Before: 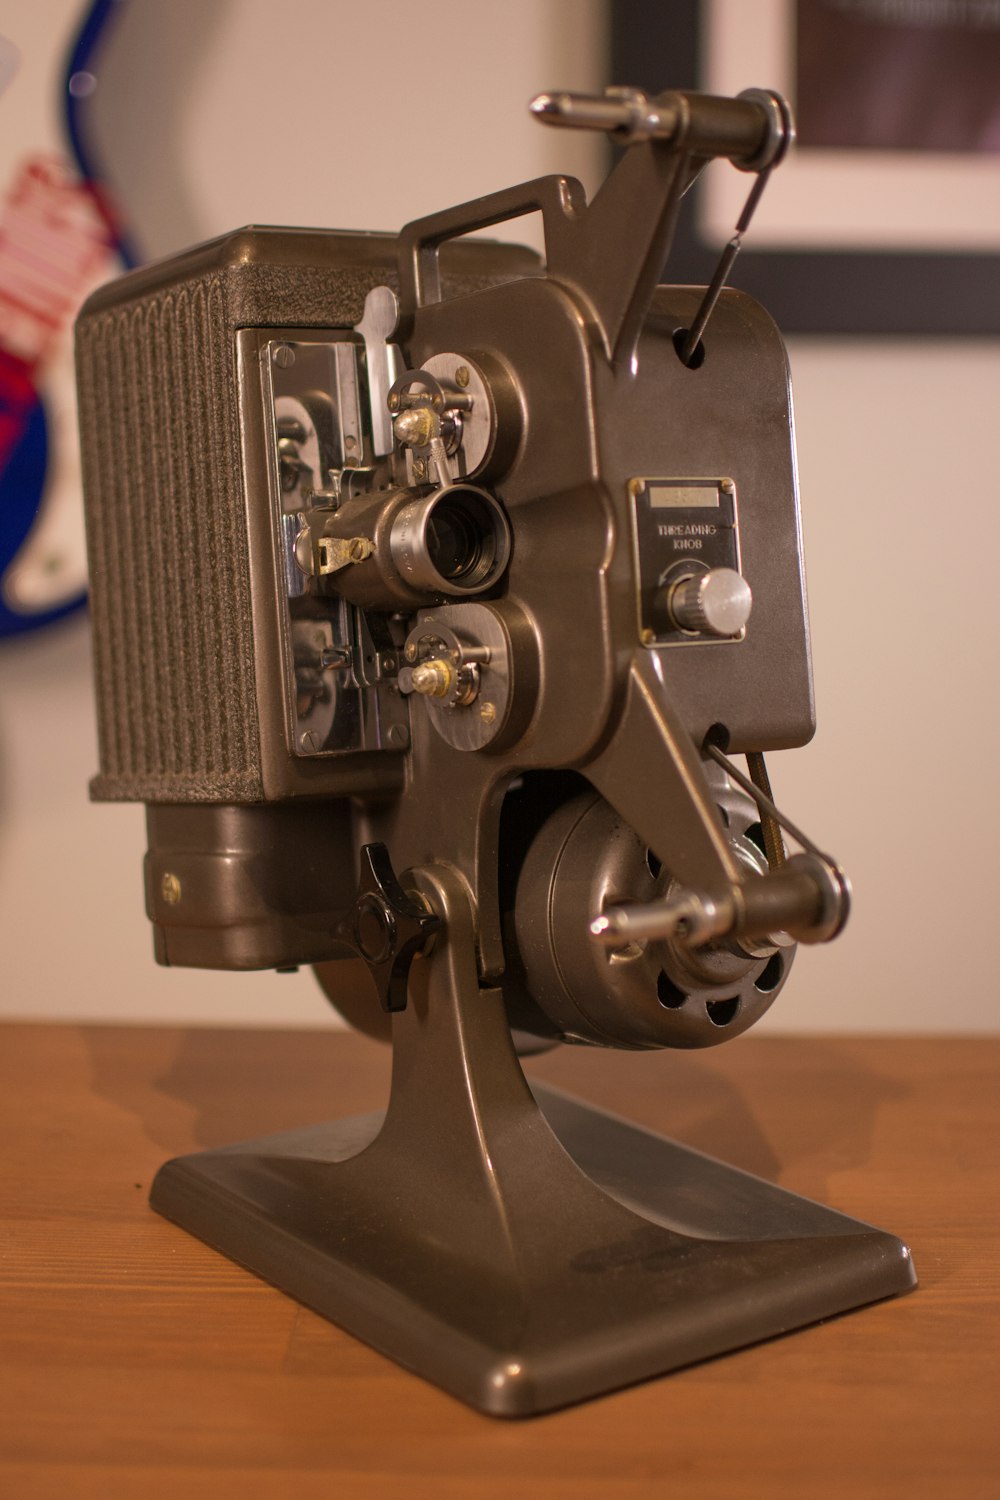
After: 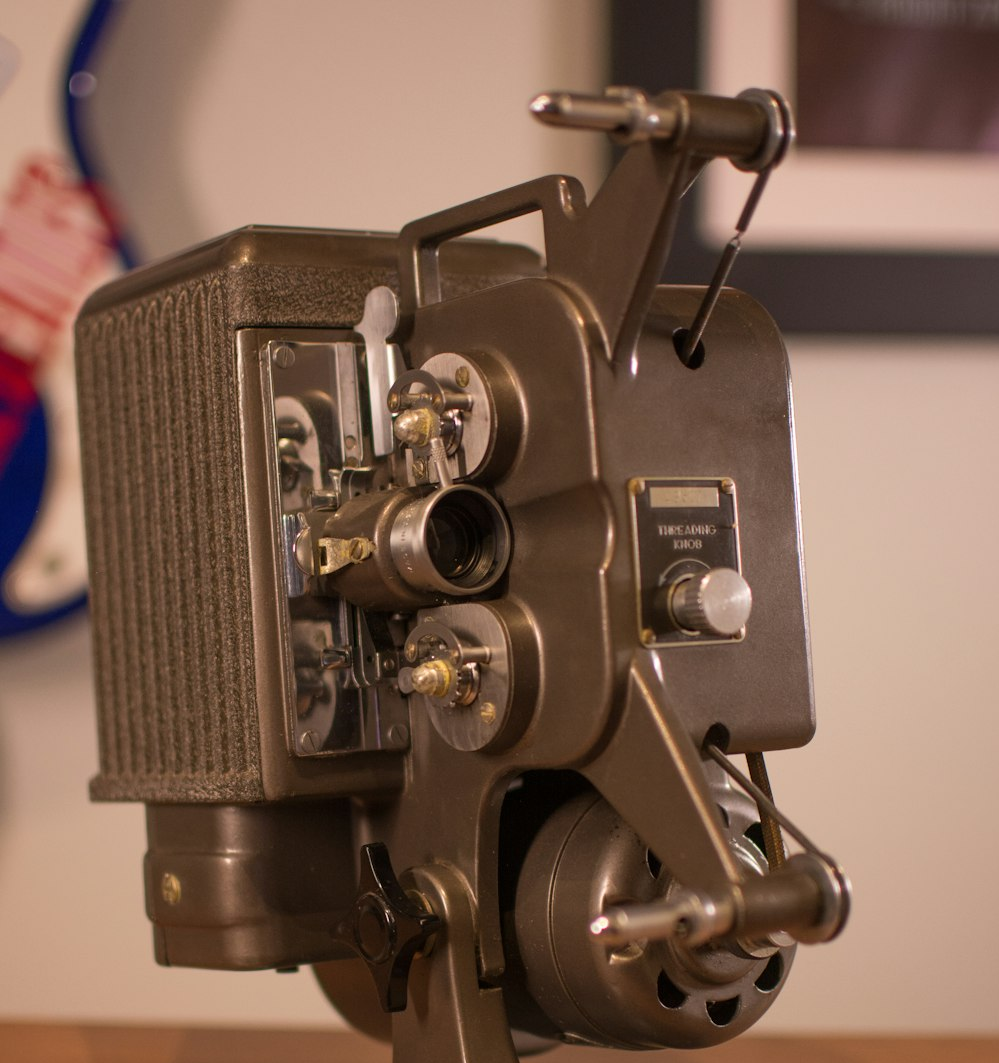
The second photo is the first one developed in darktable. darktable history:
crop: bottom 29.092%
